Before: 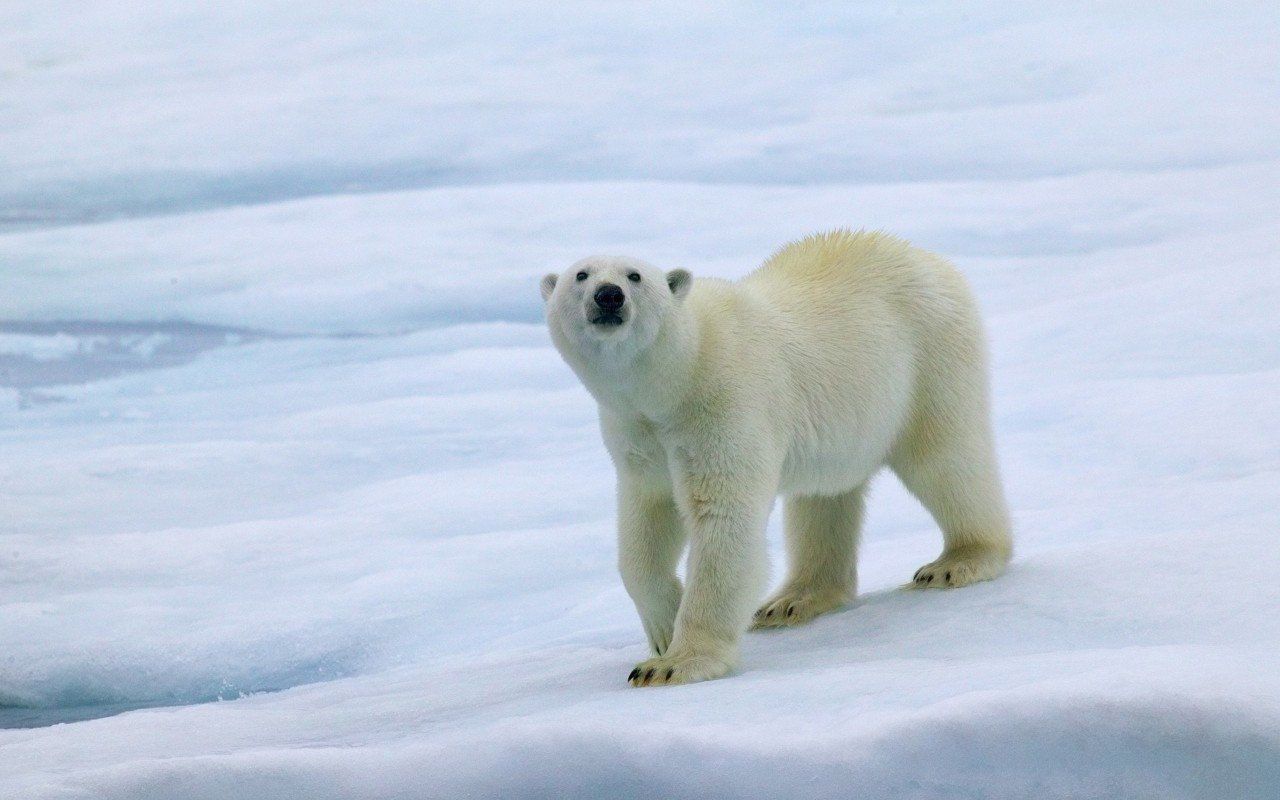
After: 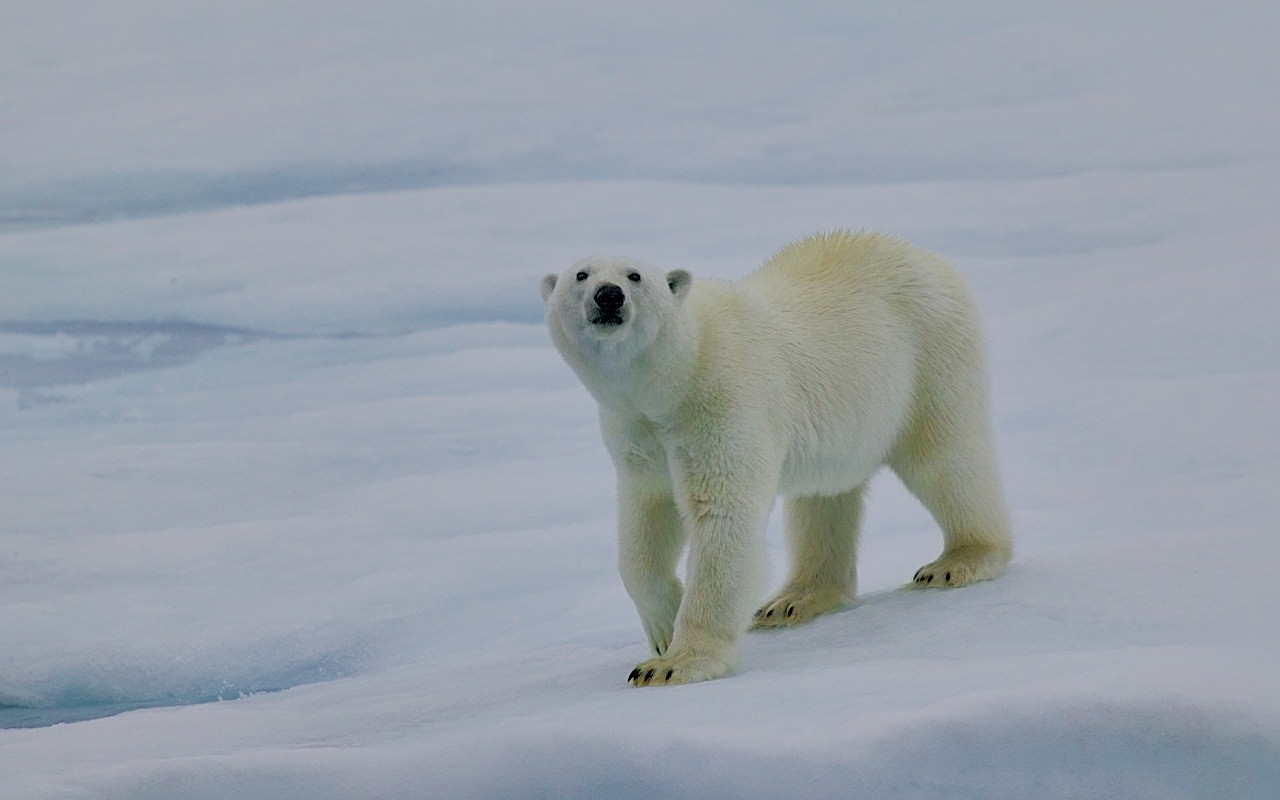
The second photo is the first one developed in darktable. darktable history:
shadows and highlights: on, module defaults
sharpen: on, module defaults
filmic rgb: black relative exposure -6.19 EV, white relative exposure 6.95 EV, hardness 2.25
